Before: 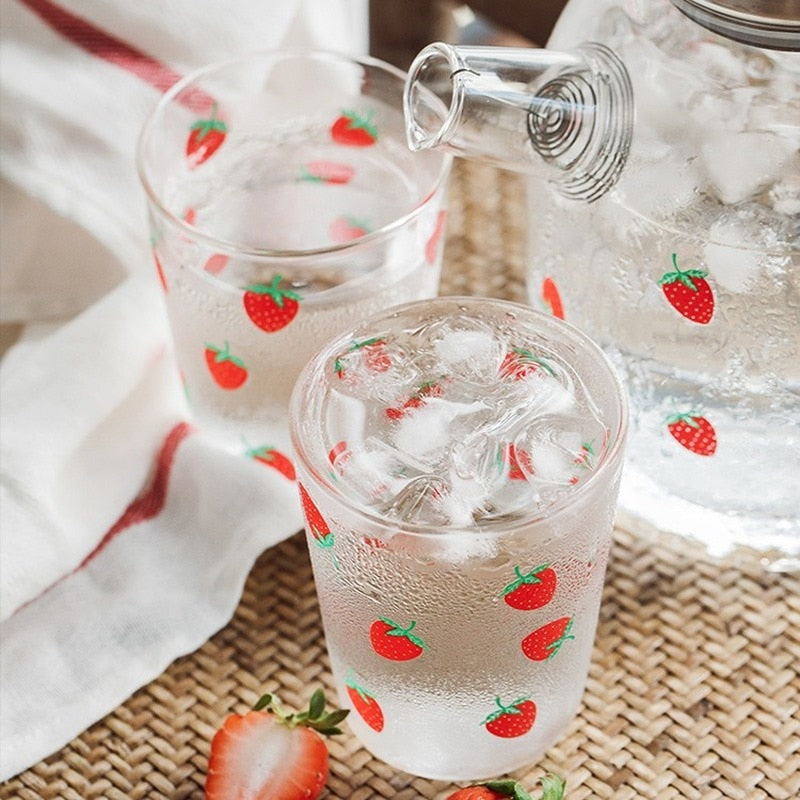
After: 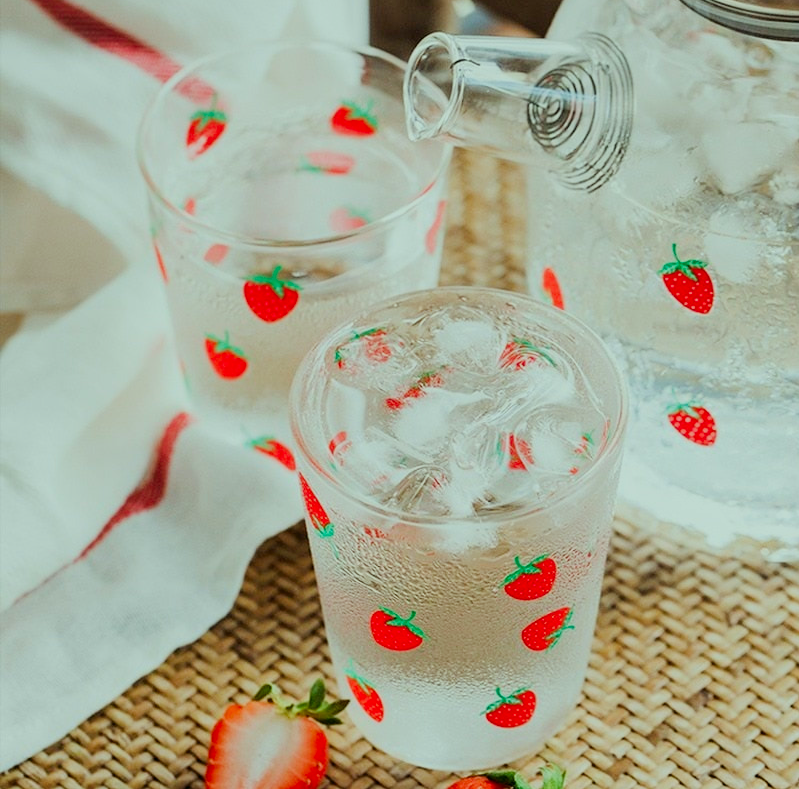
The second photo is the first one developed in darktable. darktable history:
filmic rgb: black relative exposure -7.65 EV, white relative exposure 4.56 EV, hardness 3.61
color correction: highlights a* -7.46, highlights b* 1.13, shadows a* -3.64, saturation 1.44
crop: top 1.356%, right 0.066%
